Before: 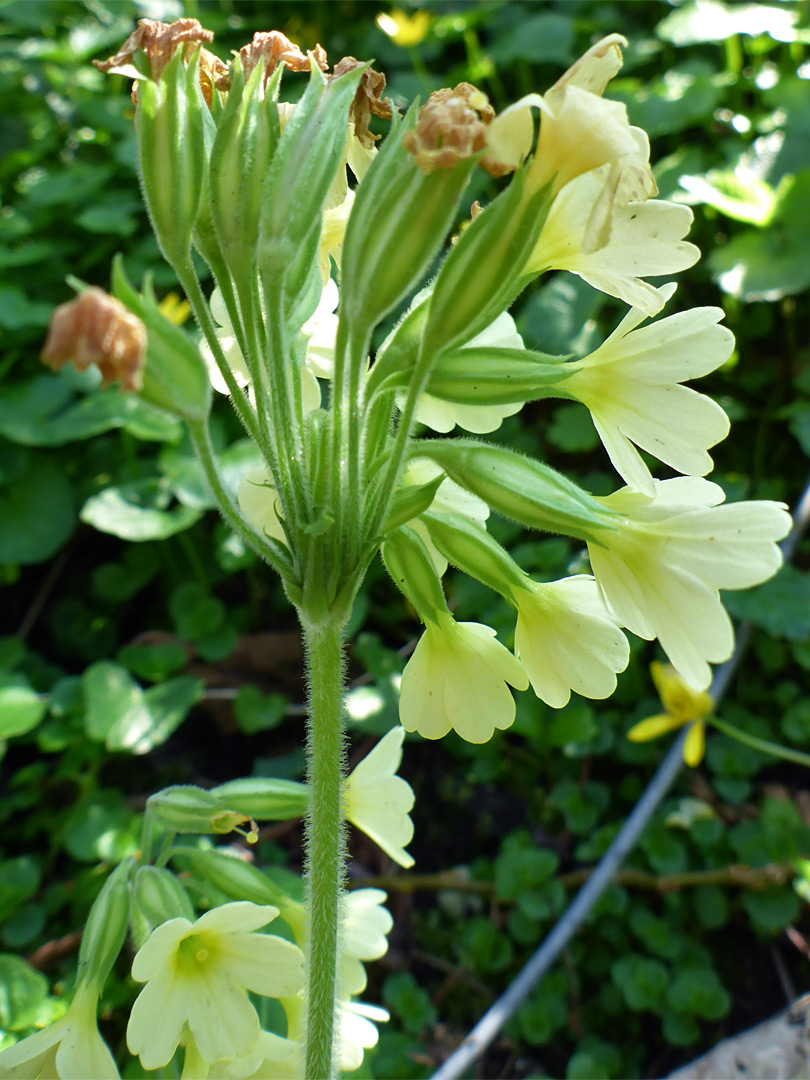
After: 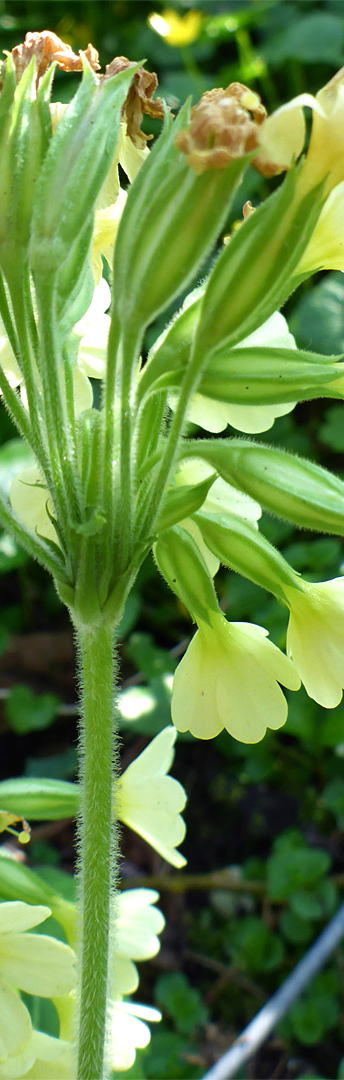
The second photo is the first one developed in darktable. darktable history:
crop: left 28.175%, right 29.236%
exposure: exposure 0.244 EV, compensate exposure bias true, compensate highlight preservation false
